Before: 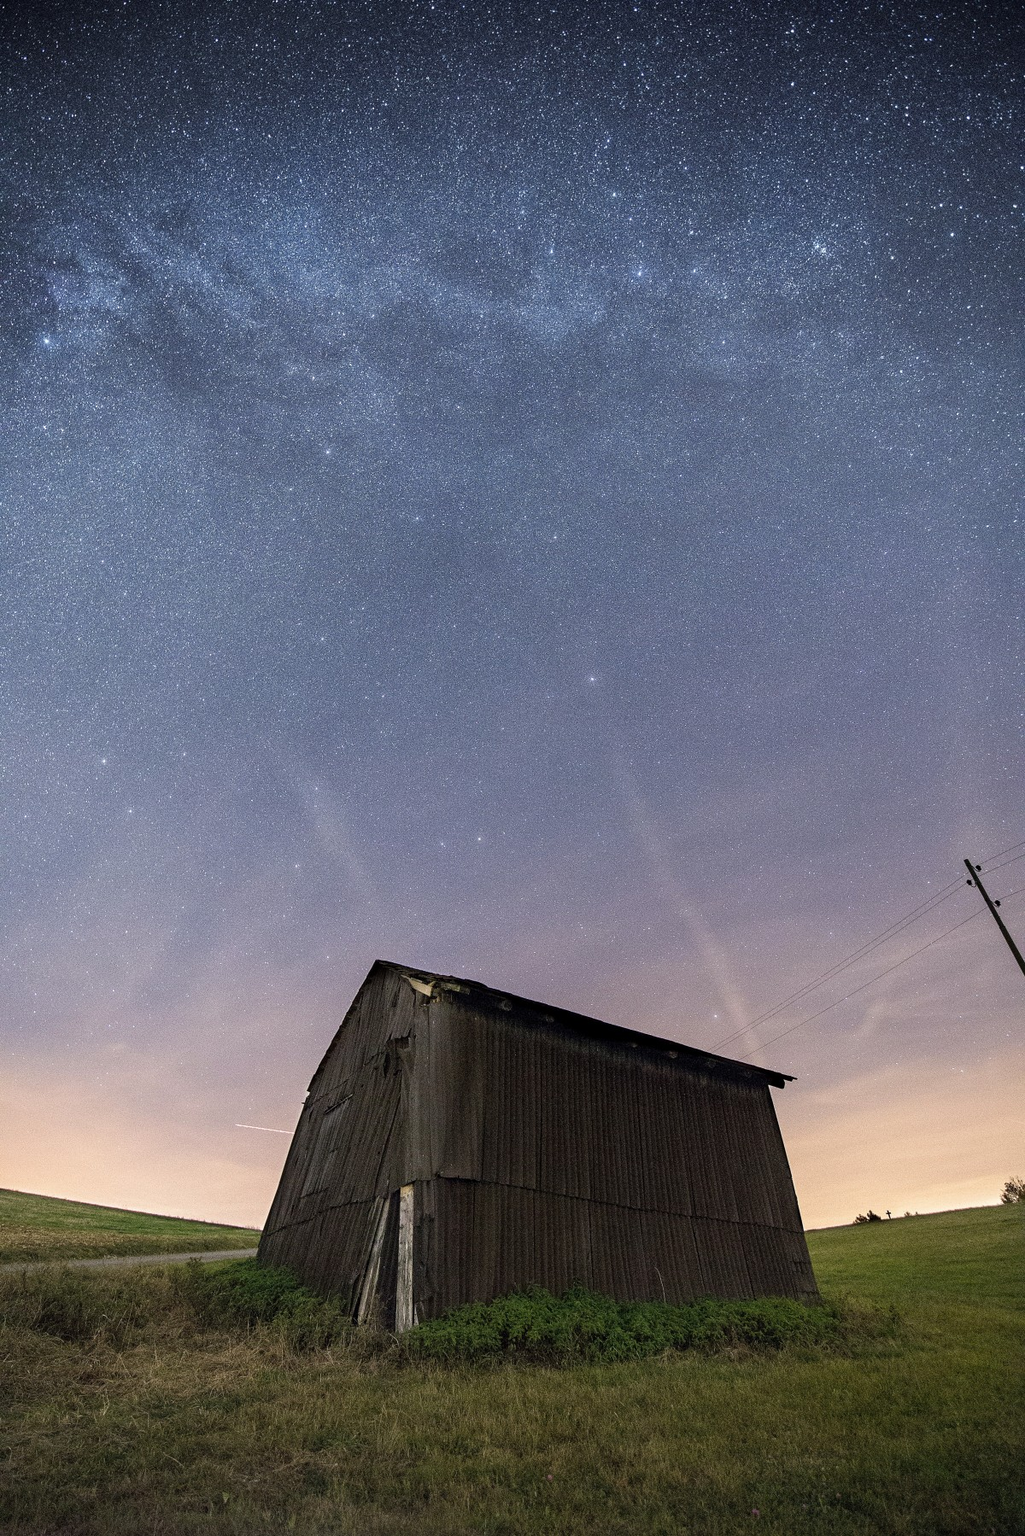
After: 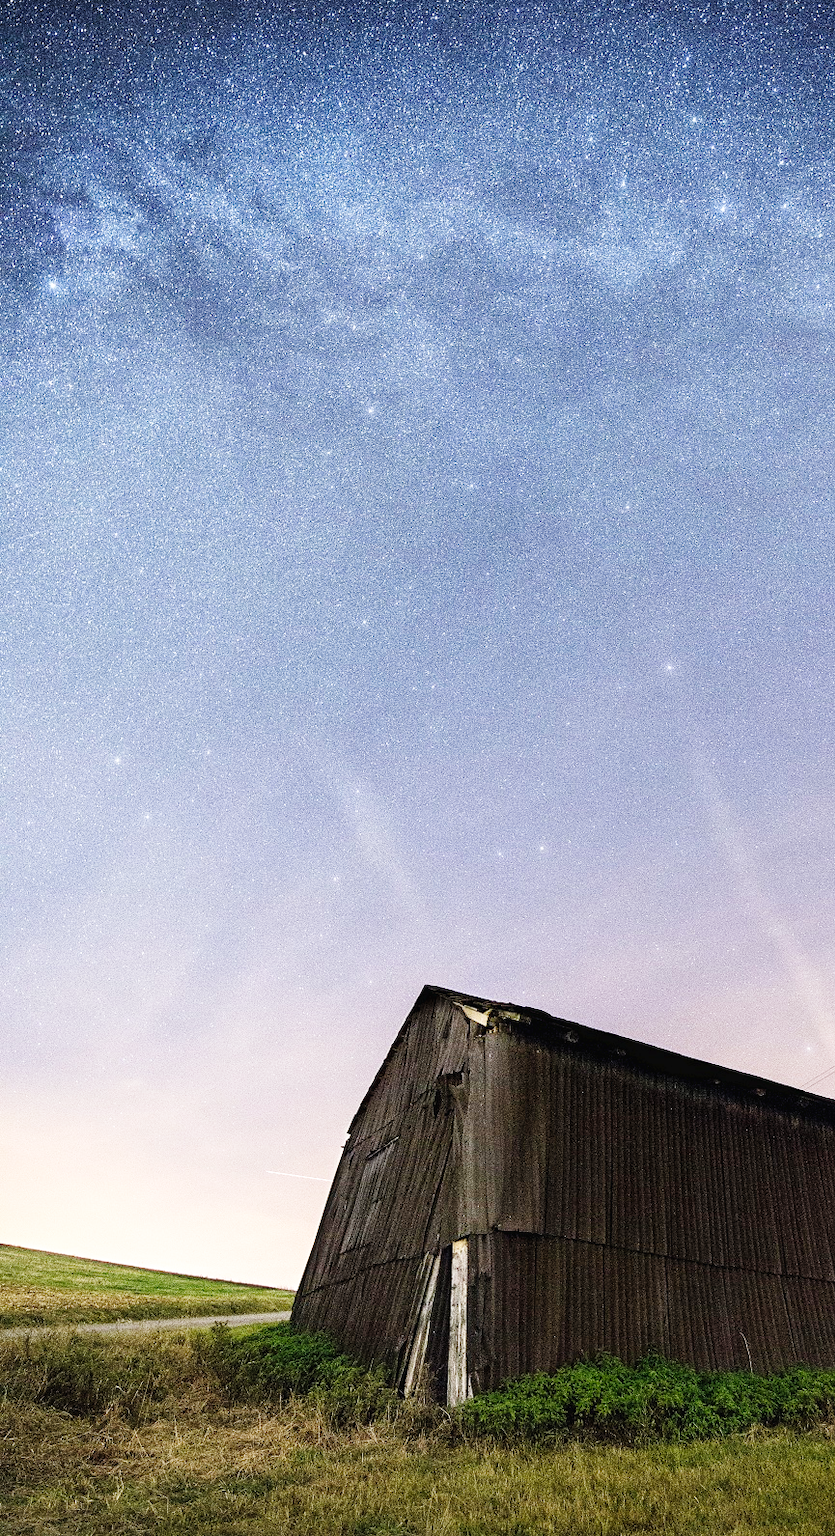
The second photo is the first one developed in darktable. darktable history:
crop: top 5.781%, right 27.902%, bottom 5.77%
base curve: curves: ch0 [(0, 0.003) (0.001, 0.002) (0.006, 0.004) (0.02, 0.022) (0.048, 0.086) (0.094, 0.234) (0.162, 0.431) (0.258, 0.629) (0.385, 0.8) (0.548, 0.918) (0.751, 0.988) (1, 1)], preserve colors none
